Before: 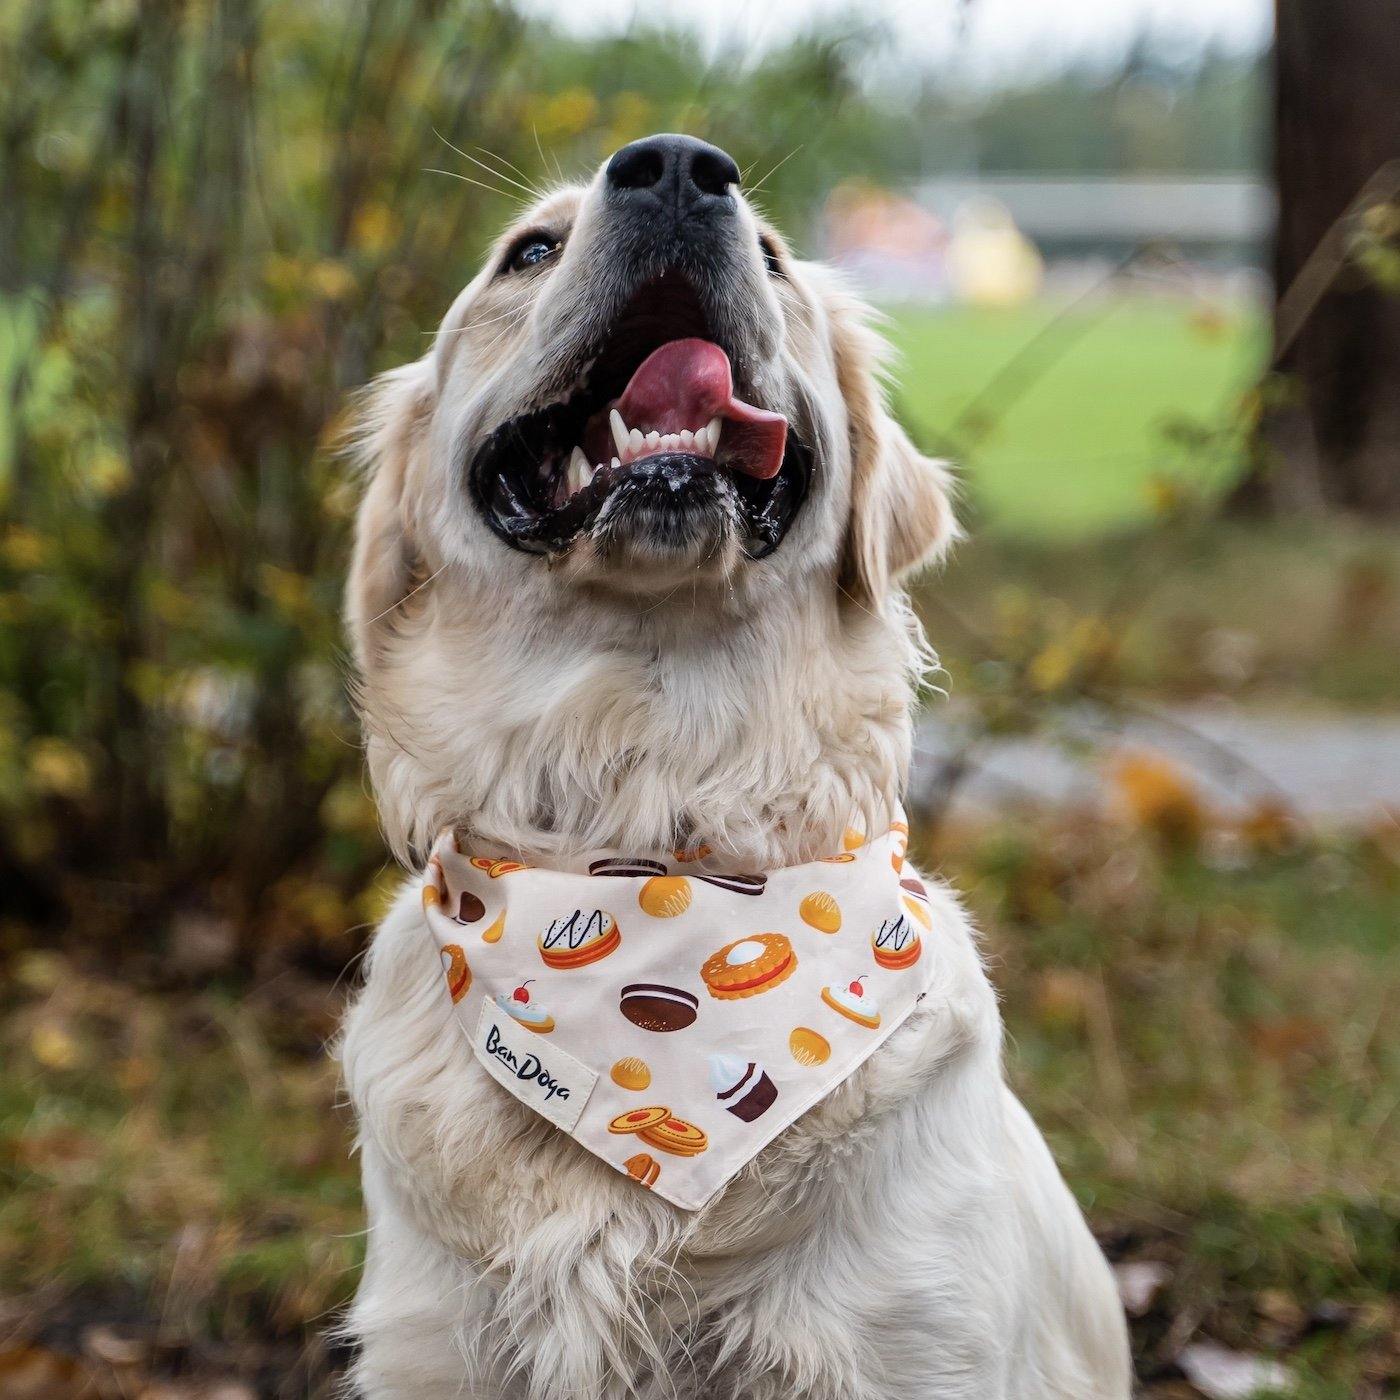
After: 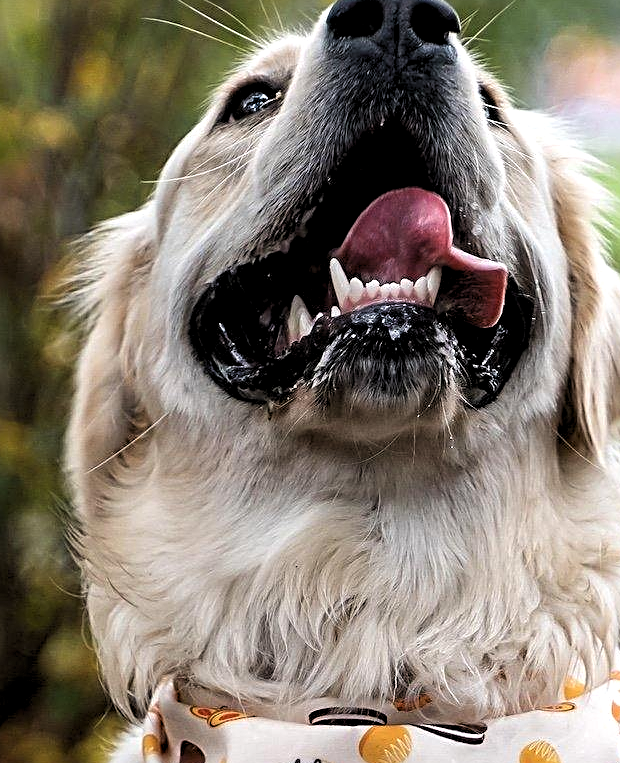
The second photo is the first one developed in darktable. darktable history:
crop: left 20.02%, top 10.834%, right 35.654%, bottom 34.61%
sharpen: radius 2.702, amount 0.663
exposure: compensate highlight preservation false
levels: levels [0.062, 0.494, 0.925]
